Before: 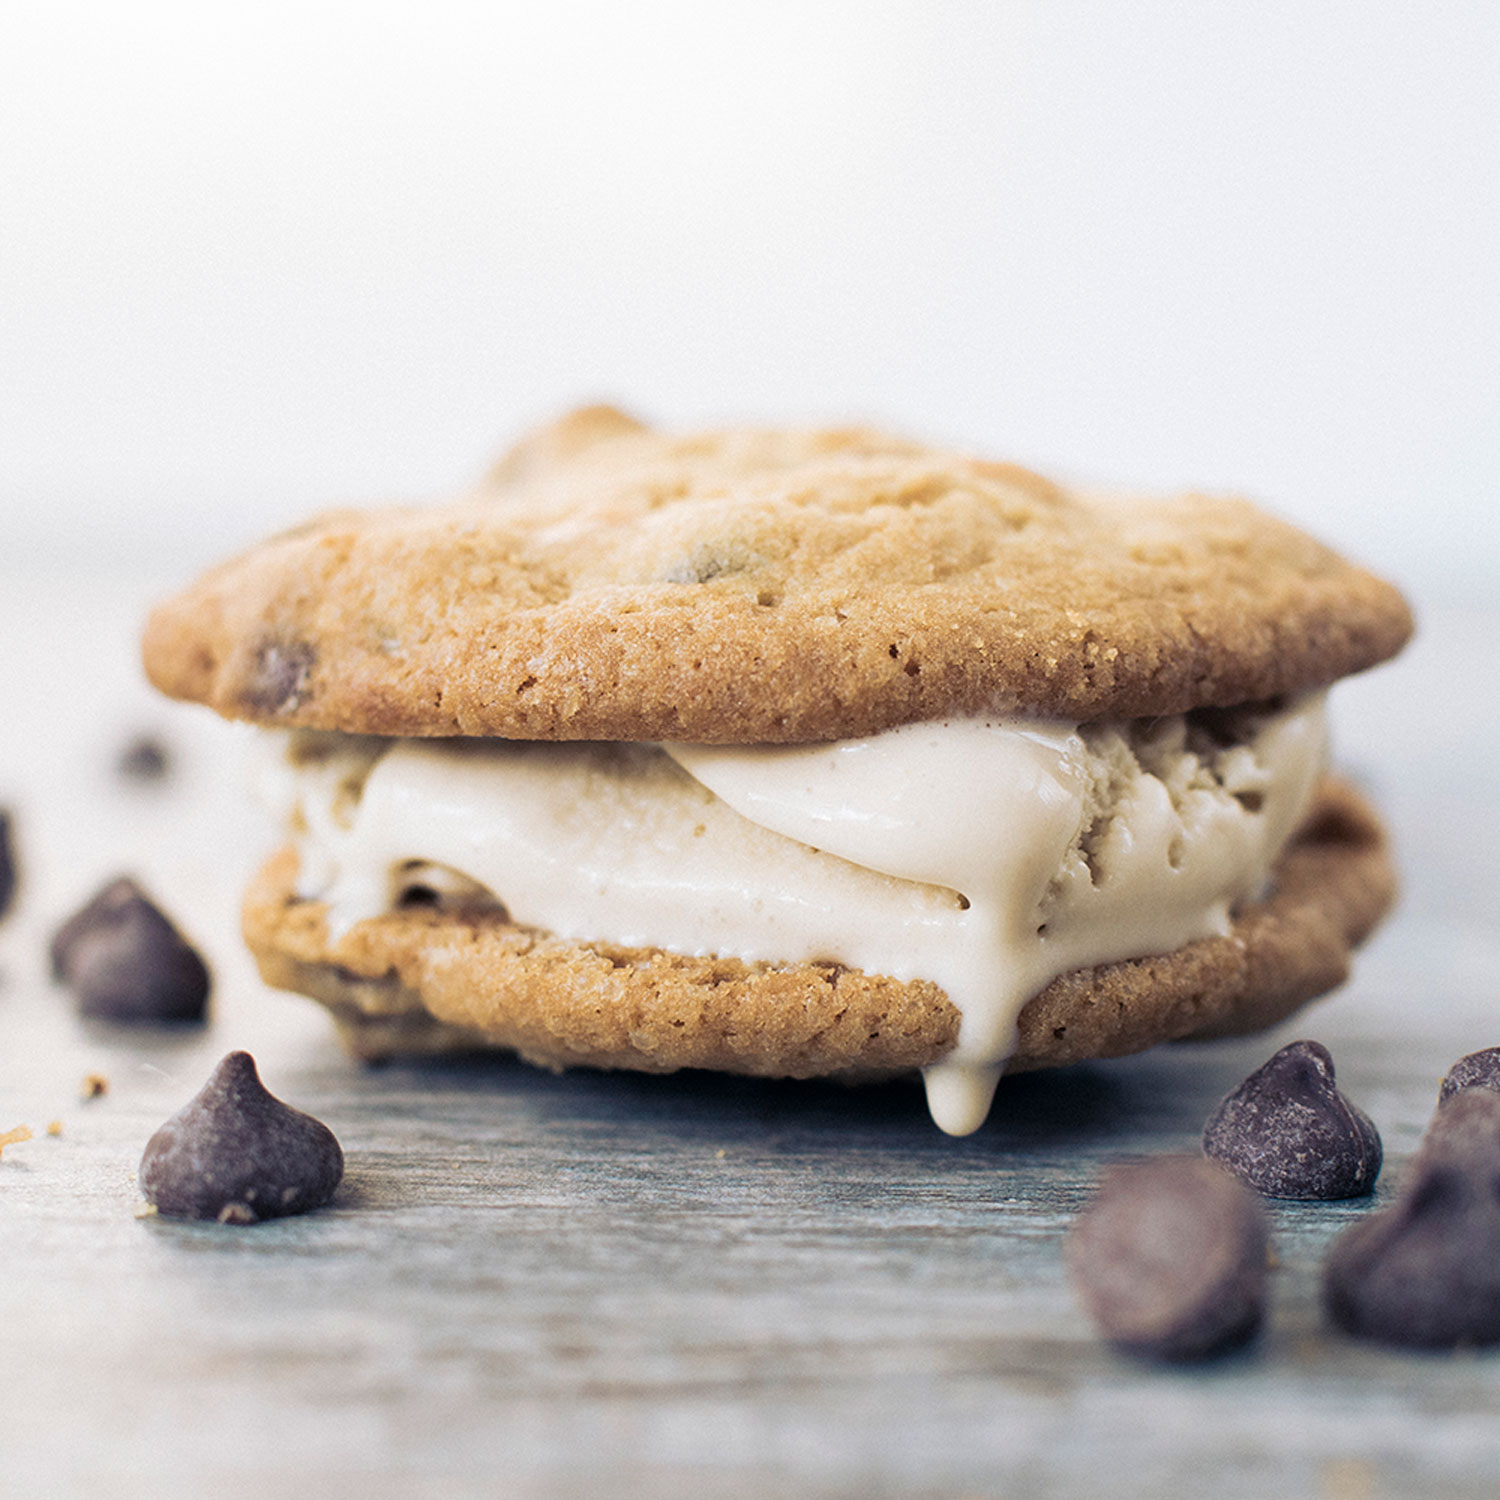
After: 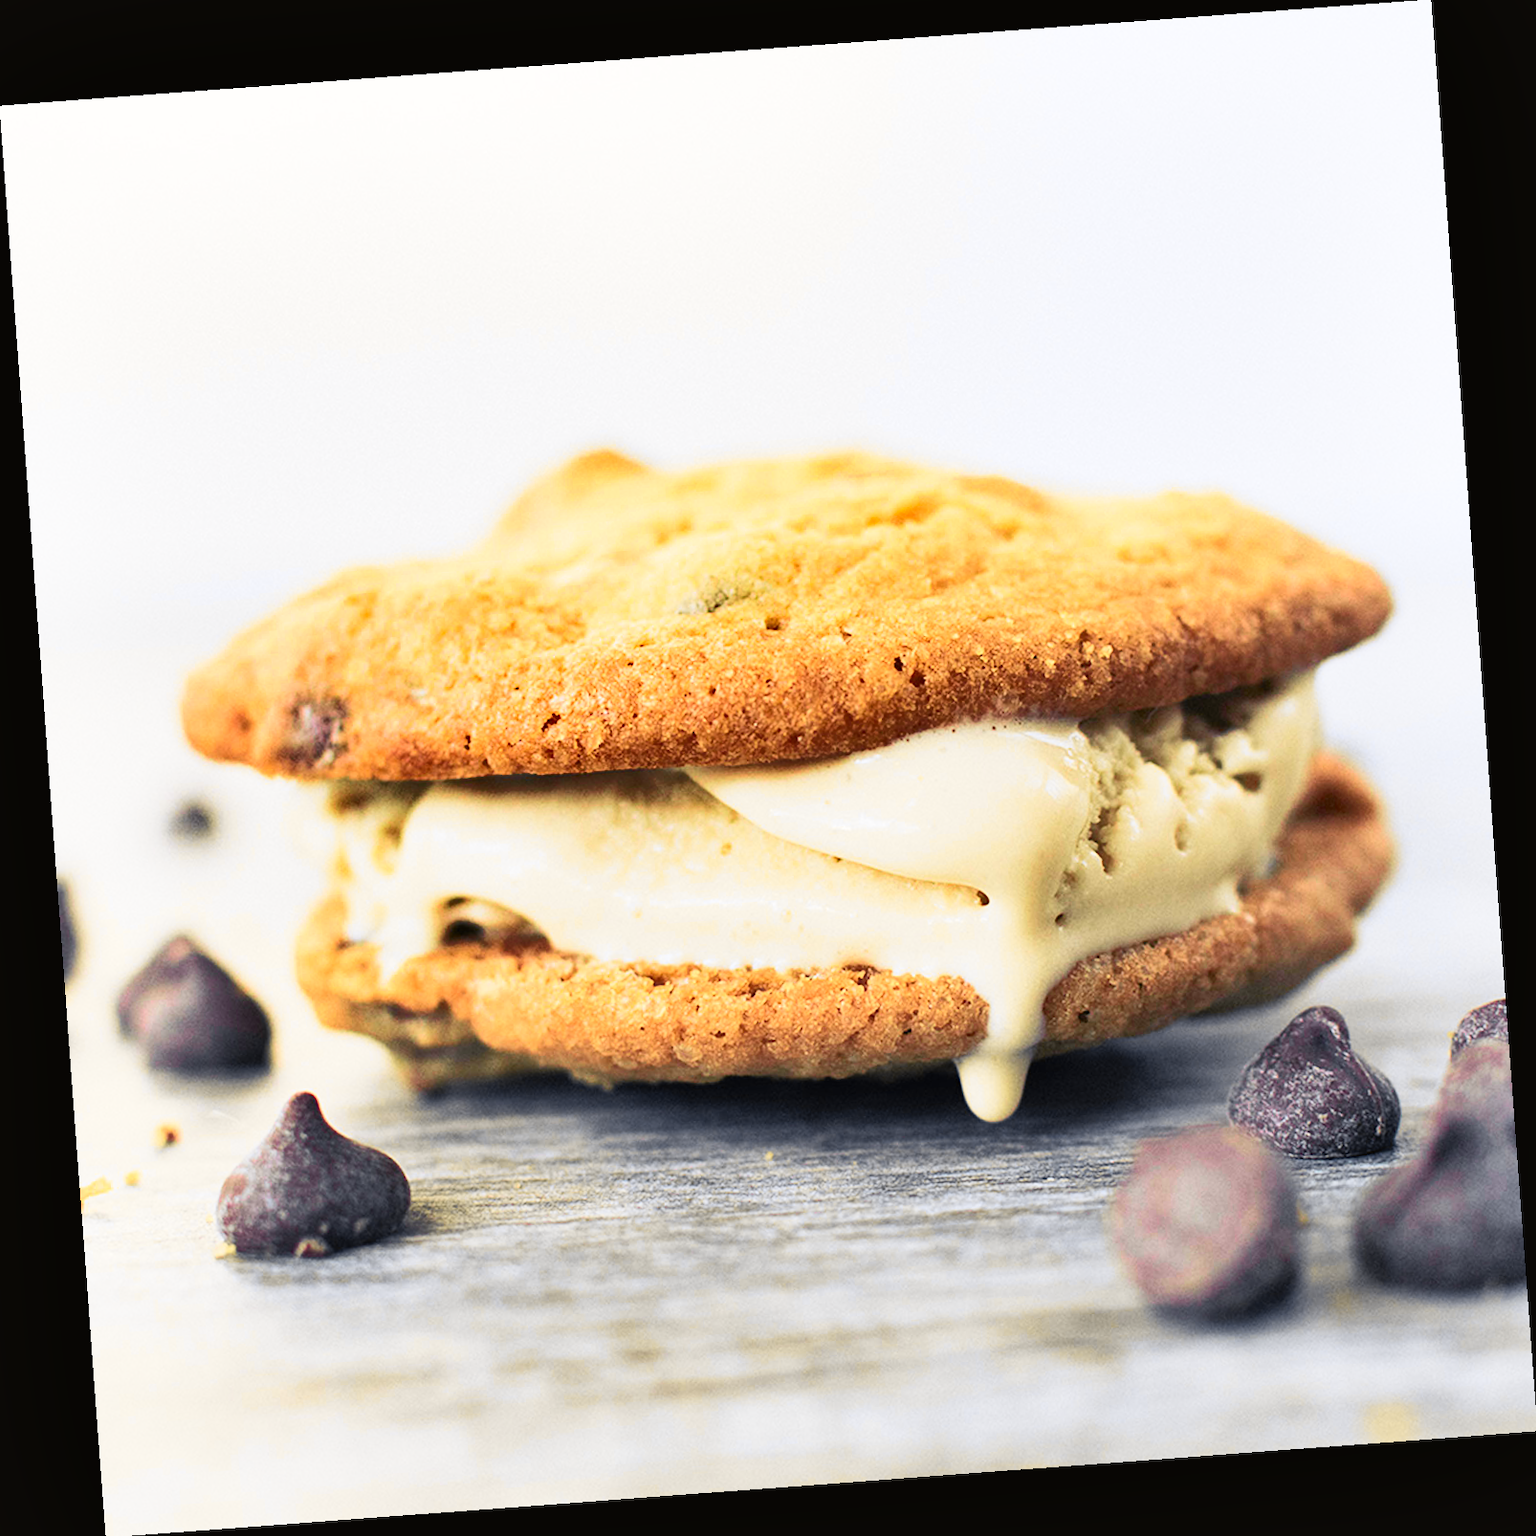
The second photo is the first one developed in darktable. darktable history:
tone curve: curves: ch0 [(0, 0.017) (0.259, 0.344) (0.593, 0.778) (0.786, 0.931) (1, 0.999)]; ch1 [(0, 0) (0.405, 0.387) (0.442, 0.47) (0.492, 0.5) (0.511, 0.503) (0.548, 0.596) (0.7, 0.795) (1, 1)]; ch2 [(0, 0) (0.411, 0.433) (0.5, 0.504) (0.535, 0.581) (1, 1)], color space Lab, independent channels, preserve colors none
rotate and perspective: rotation -4.25°, automatic cropping off
shadows and highlights: soften with gaussian
